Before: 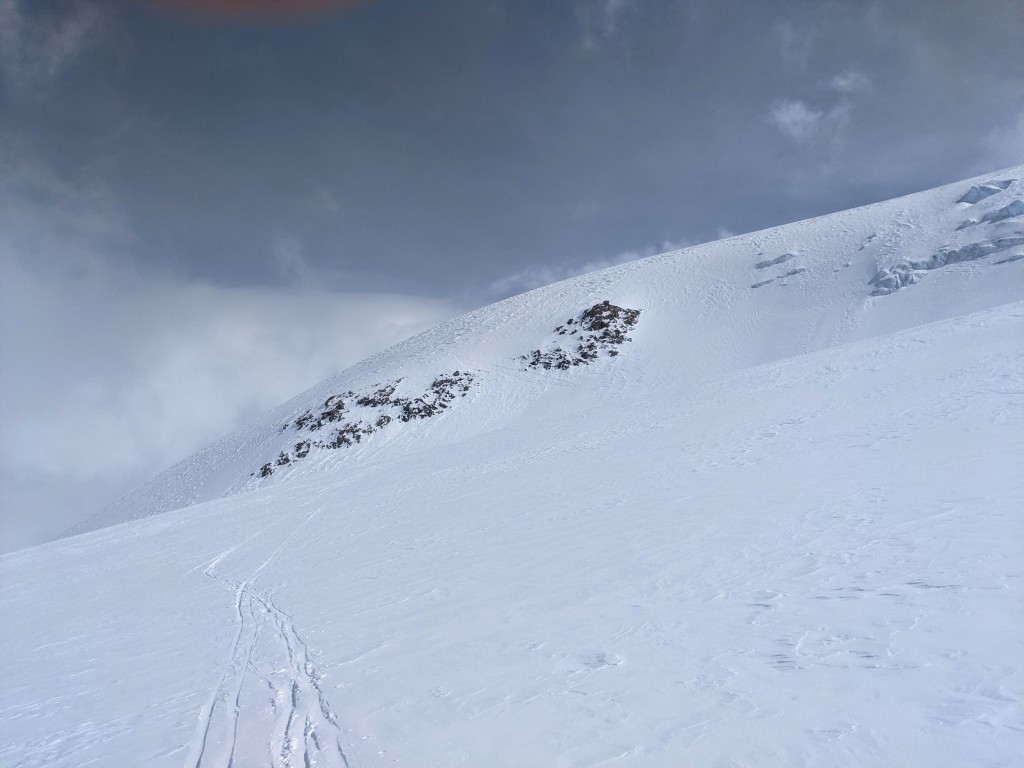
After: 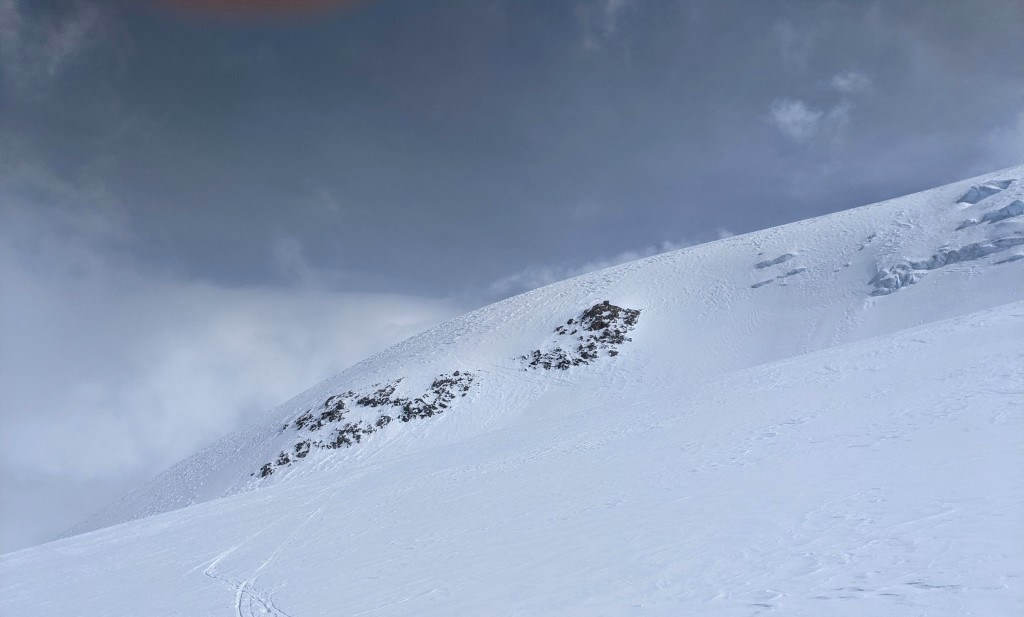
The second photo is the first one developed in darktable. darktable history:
white balance: red 0.988, blue 1.017
crop: bottom 19.644%
